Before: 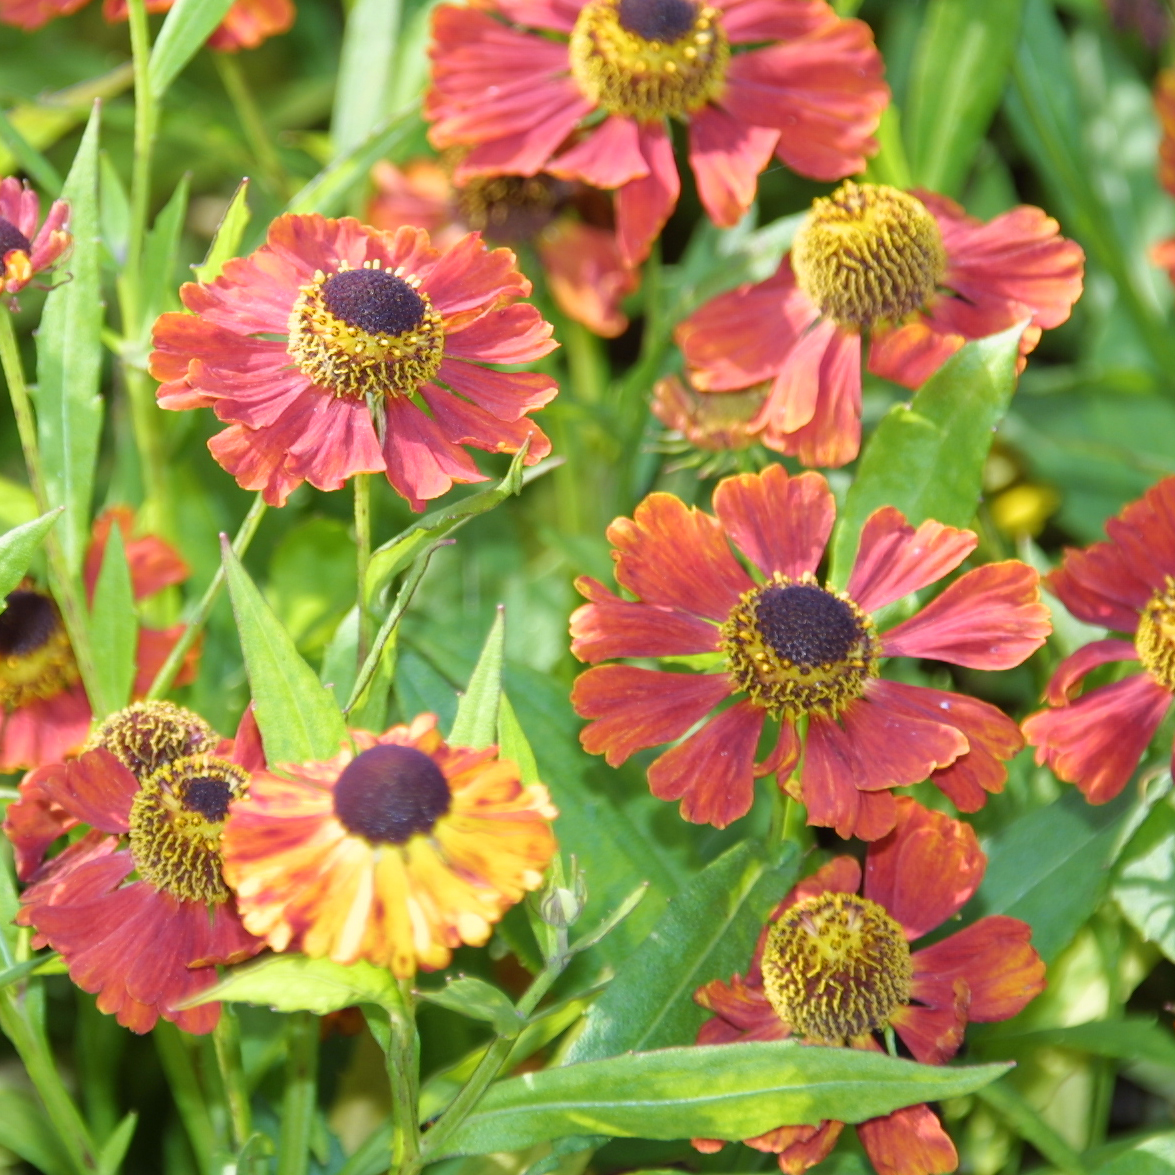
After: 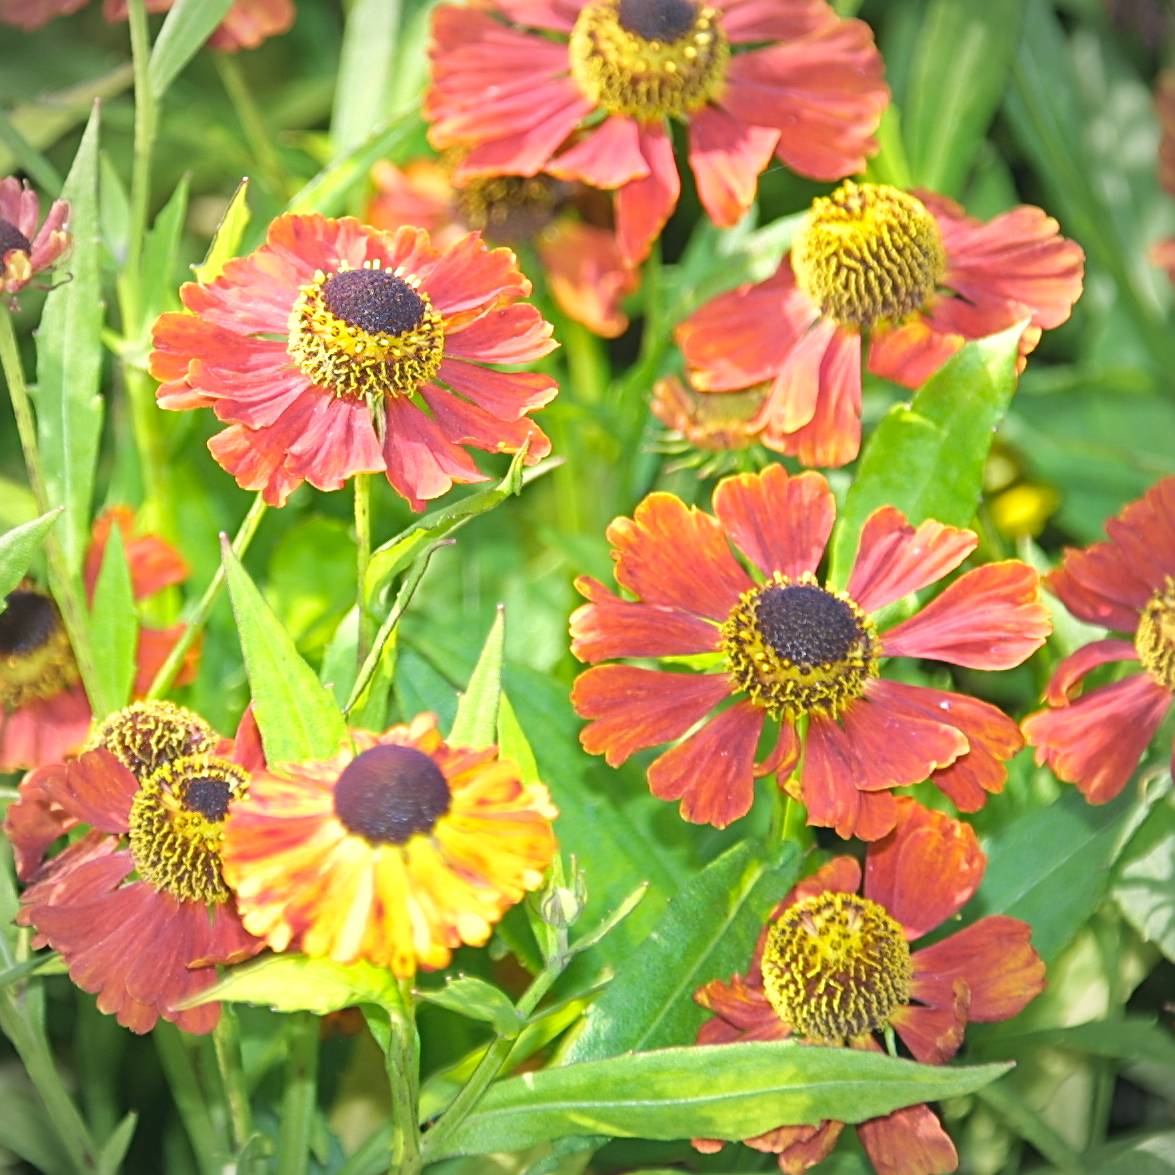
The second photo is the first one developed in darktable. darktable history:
sharpen: radius 3.95
vignetting: fall-off radius 60.66%, unbound false
local contrast: highlights 69%, shadows 69%, detail 82%, midtone range 0.32
exposure: black level correction 0, exposure 0.498 EV, compensate highlight preservation false
color correction: highlights a* -0.47, highlights b* 9.1, shadows a* -9.36, shadows b* 1.3
